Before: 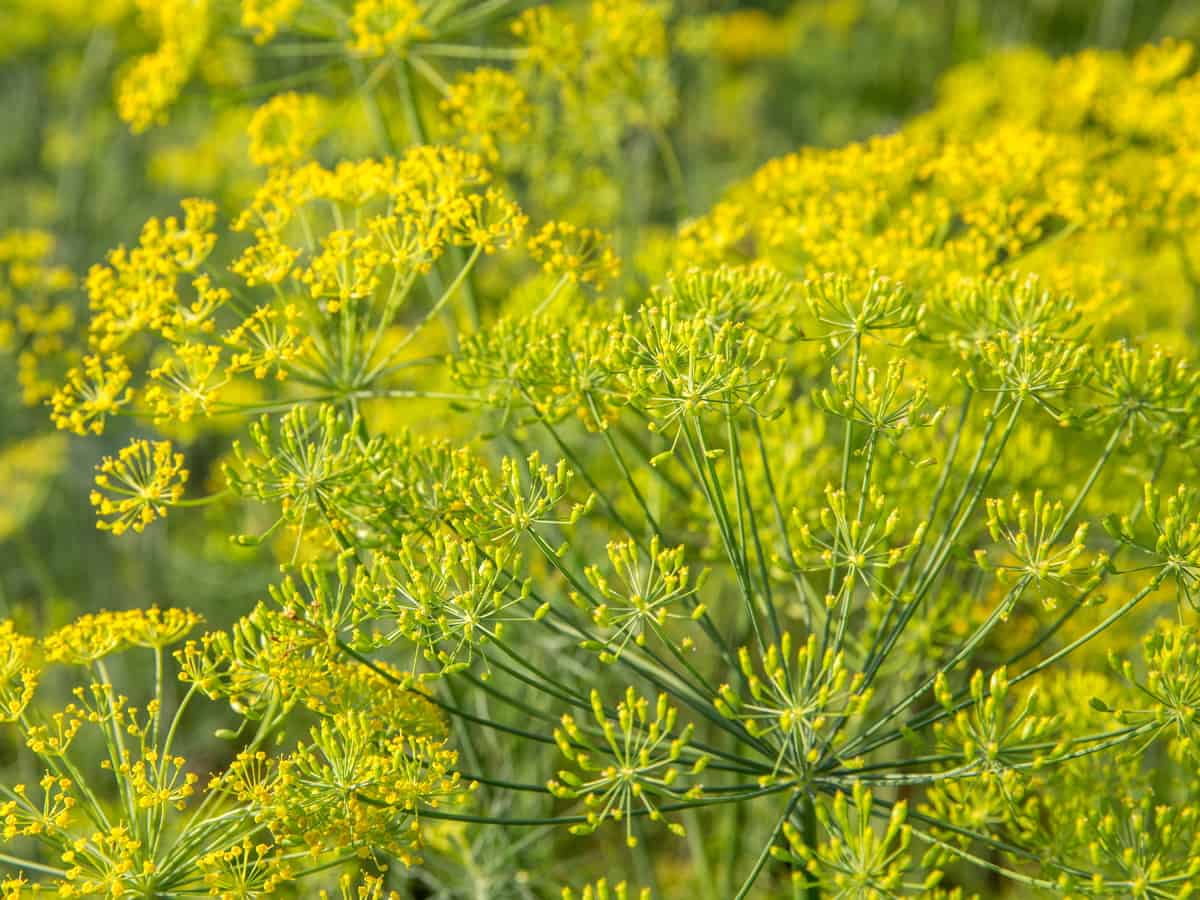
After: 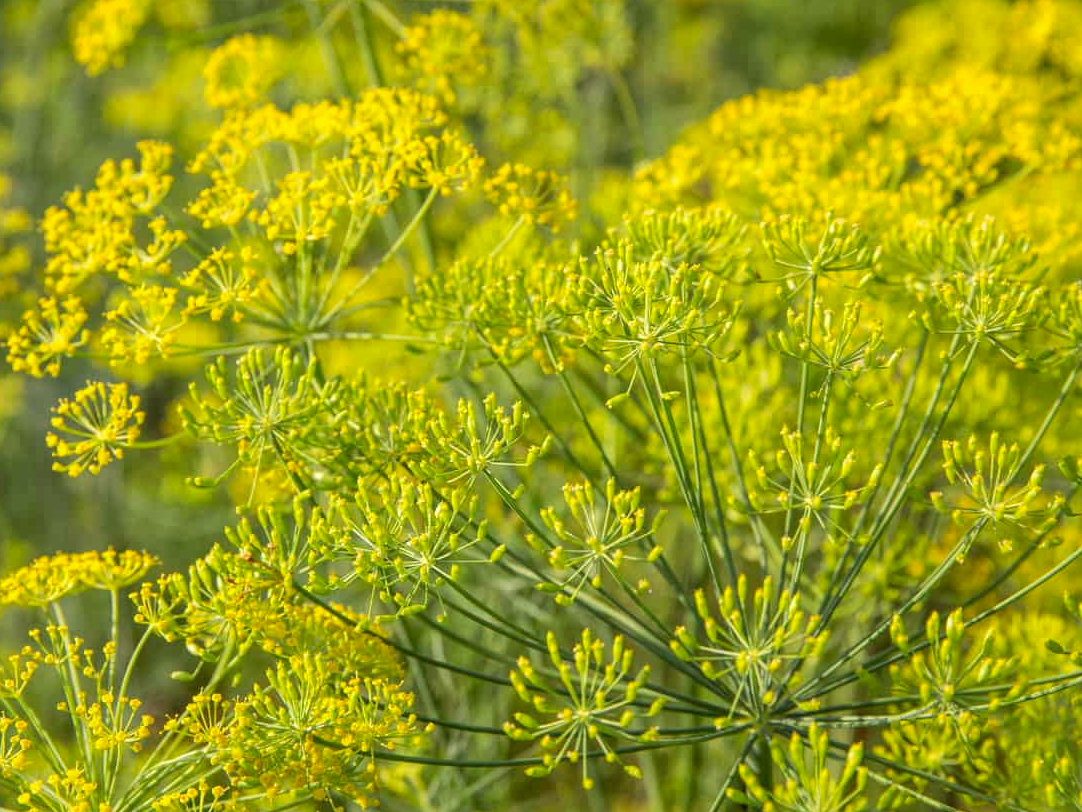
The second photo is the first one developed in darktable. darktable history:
color correction: highlights a* -1.15, highlights b* 4.66, shadows a* 3.5
crop: left 3.728%, top 6.452%, right 6.061%, bottom 3.236%
